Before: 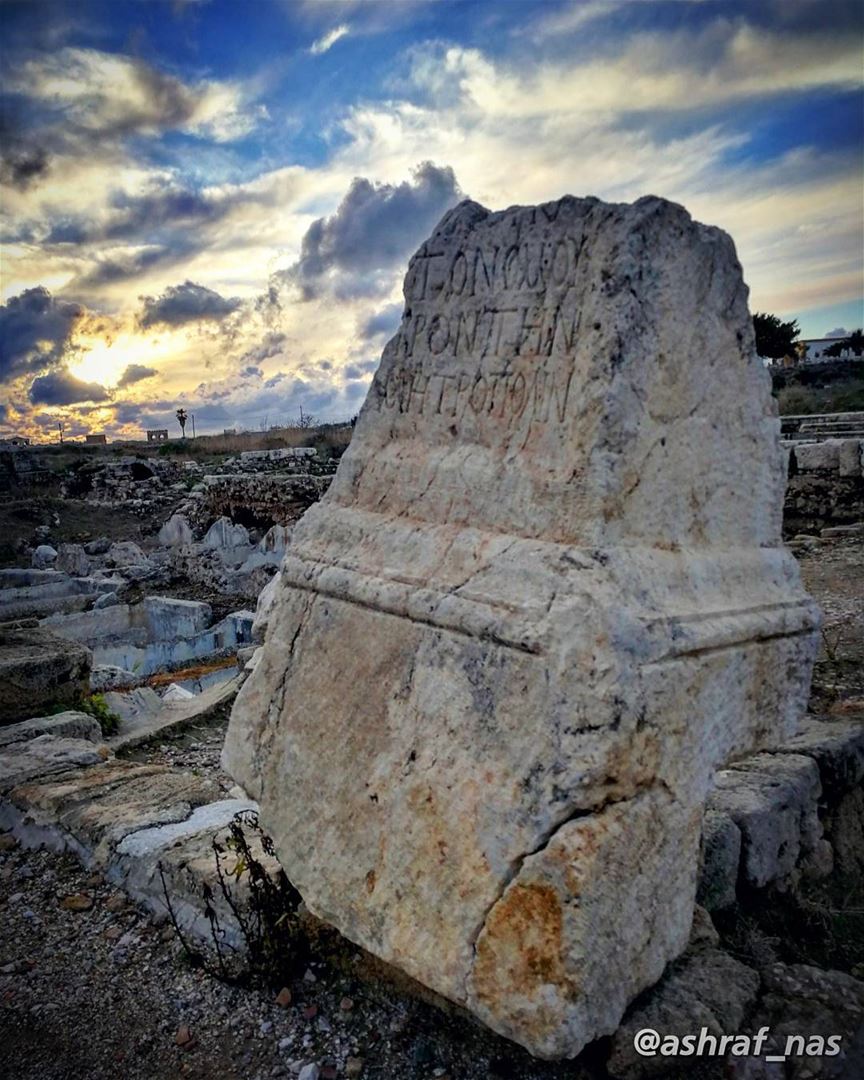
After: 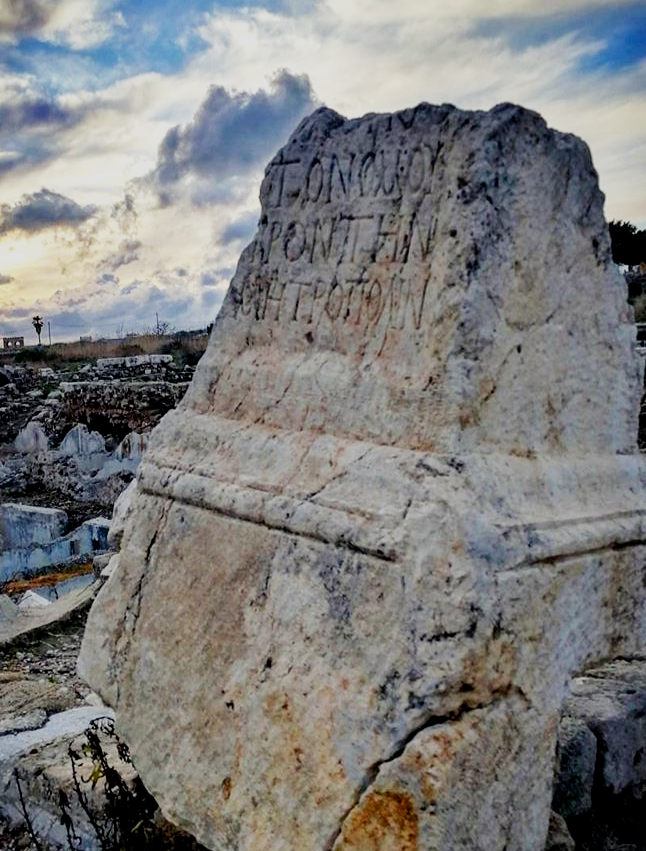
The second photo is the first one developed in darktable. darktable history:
filmic rgb: middle gray luminance 29%, black relative exposure -10.3 EV, white relative exposure 5.5 EV, threshold 6 EV, target black luminance 0%, hardness 3.95, latitude 2.04%, contrast 1.132, highlights saturation mix 5%, shadows ↔ highlights balance 15.11%, preserve chrominance no, color science v3 (2019), use custom middle-gray values true, iterations of high-quality reconstruction 0, enable highlight reconstruction true
white balance: emerald 1
exposure: black level correction -0.001, exposure 0.9 EV, compensate exposure bias true, compensate highlight preservation false
crop: left 16.768%, top 8.653%, right 8.362%, bottom 12.485%
